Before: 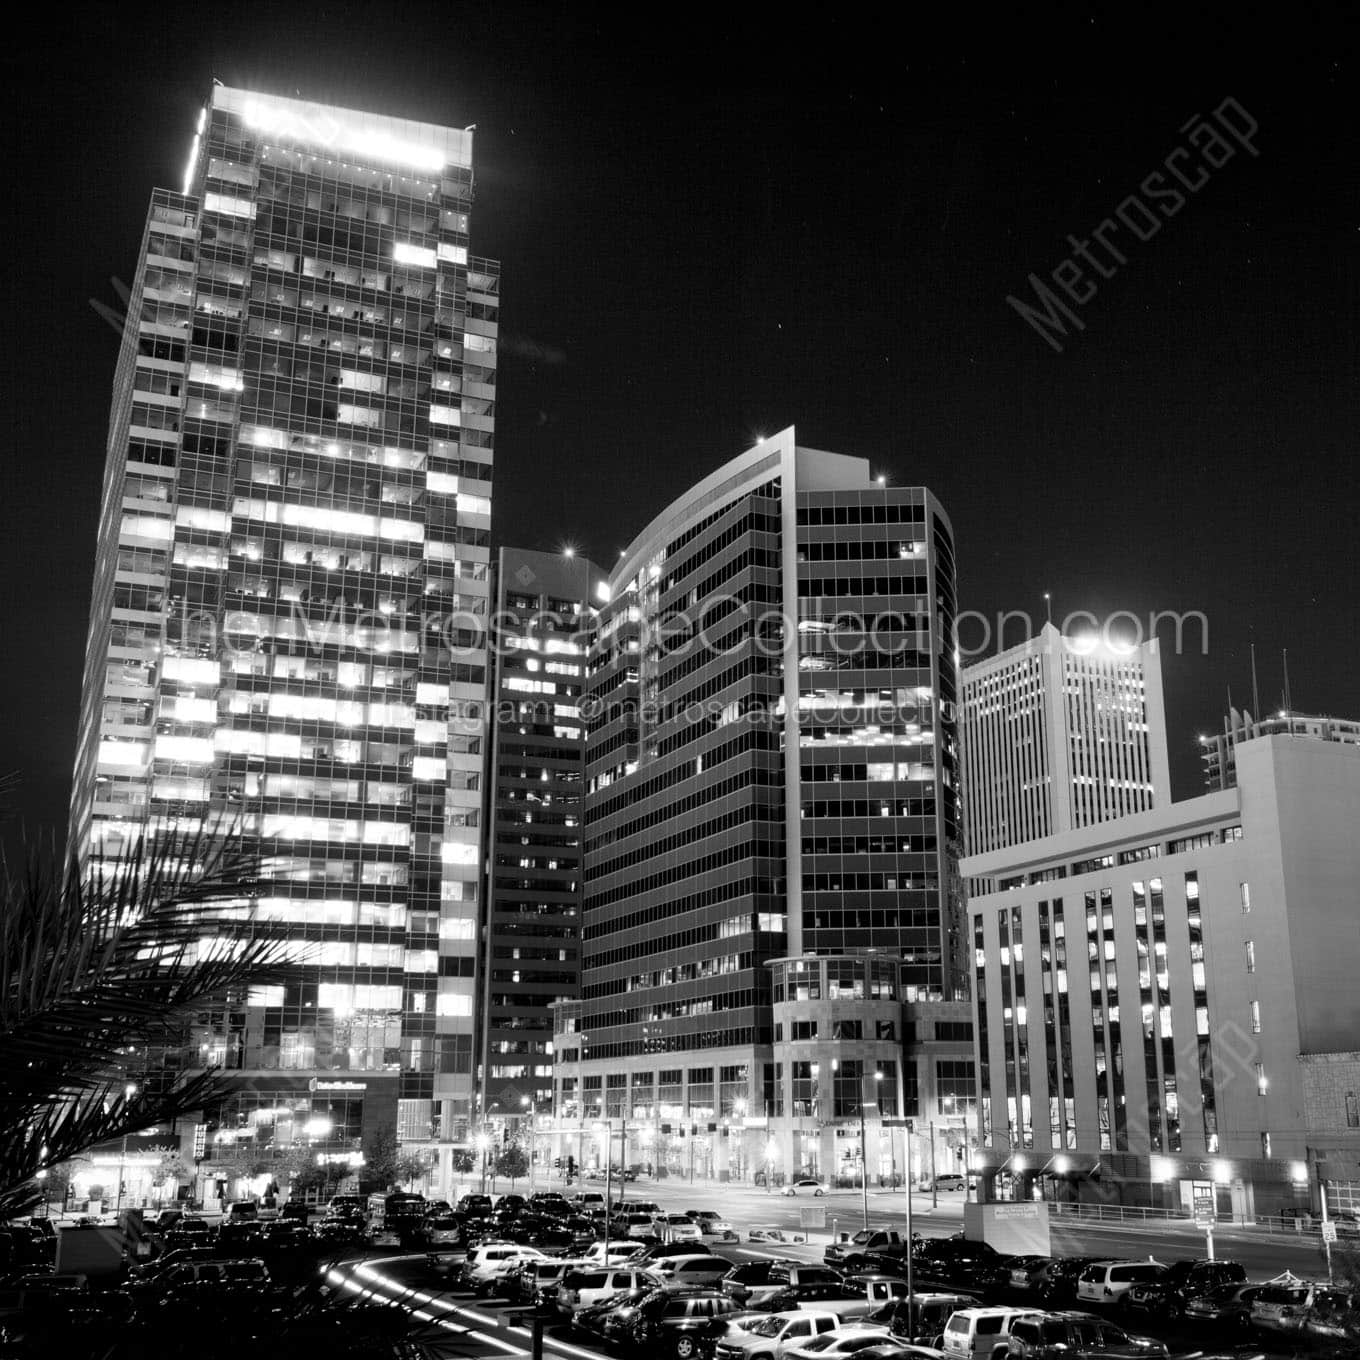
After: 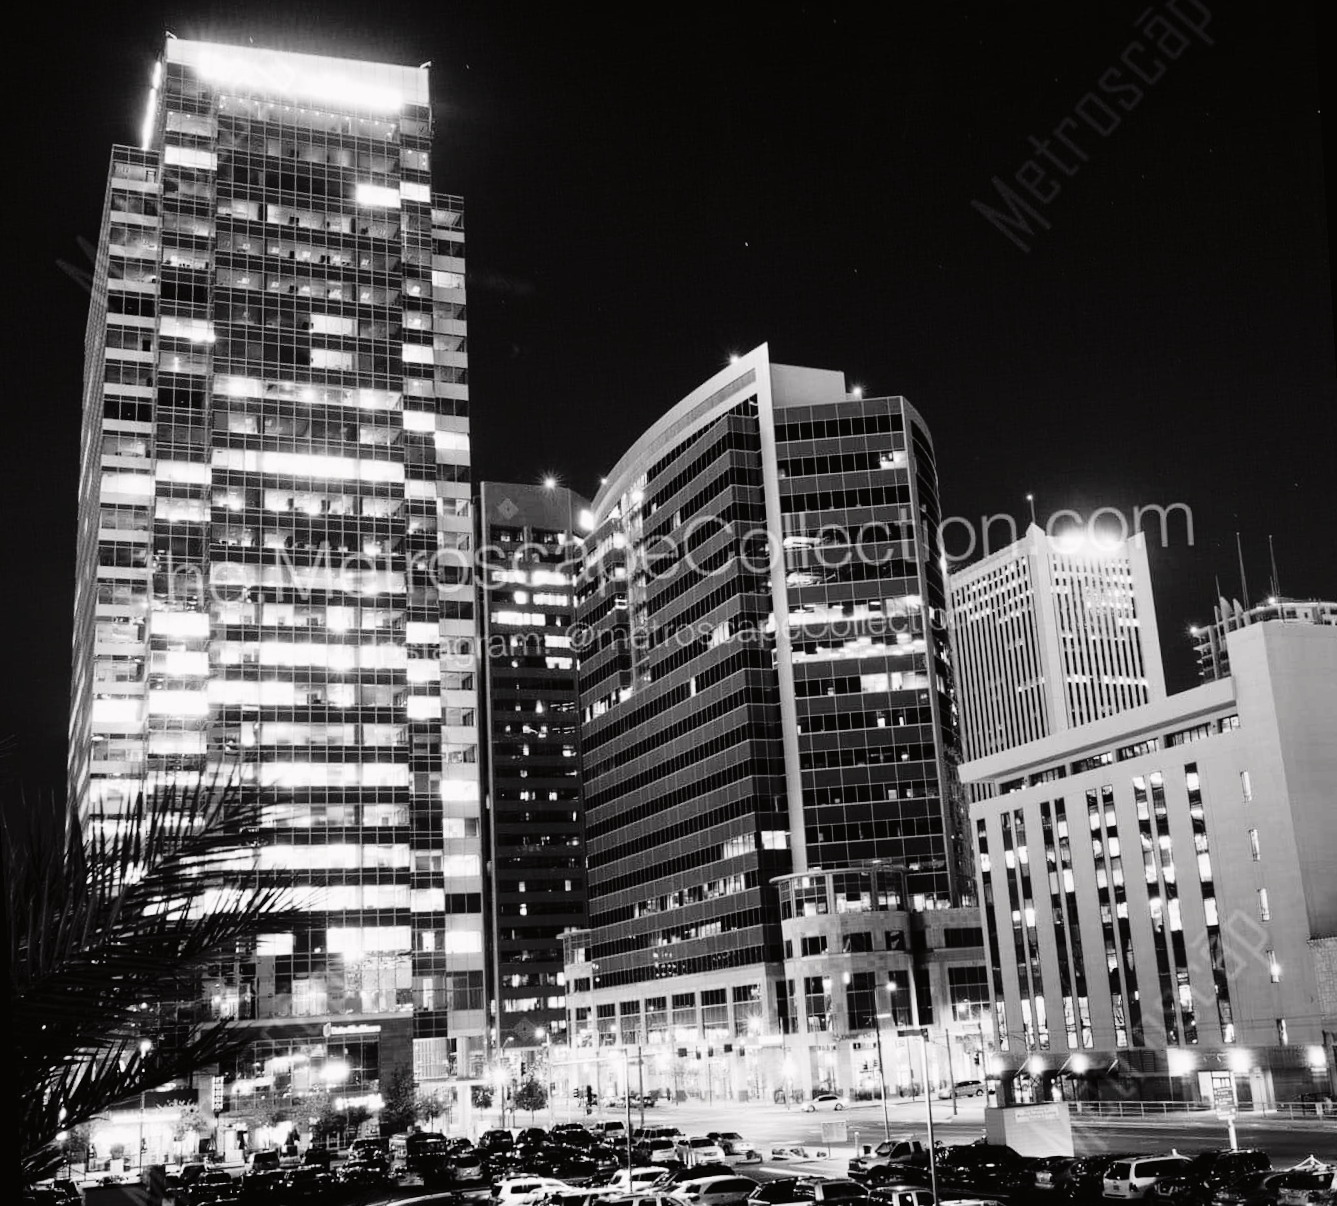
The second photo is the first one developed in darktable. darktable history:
tone curve: curves: ch0 [(0, 0.014) (0.17, 0.099) (0.392, 0.438) (0.725, 0.828) (0.872, 0.918) (1, 0.981)]; ch1 [(0, 0) (0.402, 0.36) (0.489, 0.491) (0.5, 0.503) (0.515, 0.52) (0.545, 0.574) (0.615, 0.662) (0.701, 0.725) (1, 1)]; ch2 [(0, 0) (0.42, 0.458) (0.485, 0.499) (0.503, 0.503) (0.531, 0.542) (0.561, 0.594) (0.644, 0.694) (0.717, 0.753) (1, 0.991)], color space Lab, independent channels
rotate and perspective: rotation -3.52°, crop left 0.036, crop right 0.964, crop top 0.081, crop bottom 0.919
tone equalizer: -7 EV 0.13 EV, smoothing diameter 25%, edges refinement/feathering 10, preserve details guided filter
